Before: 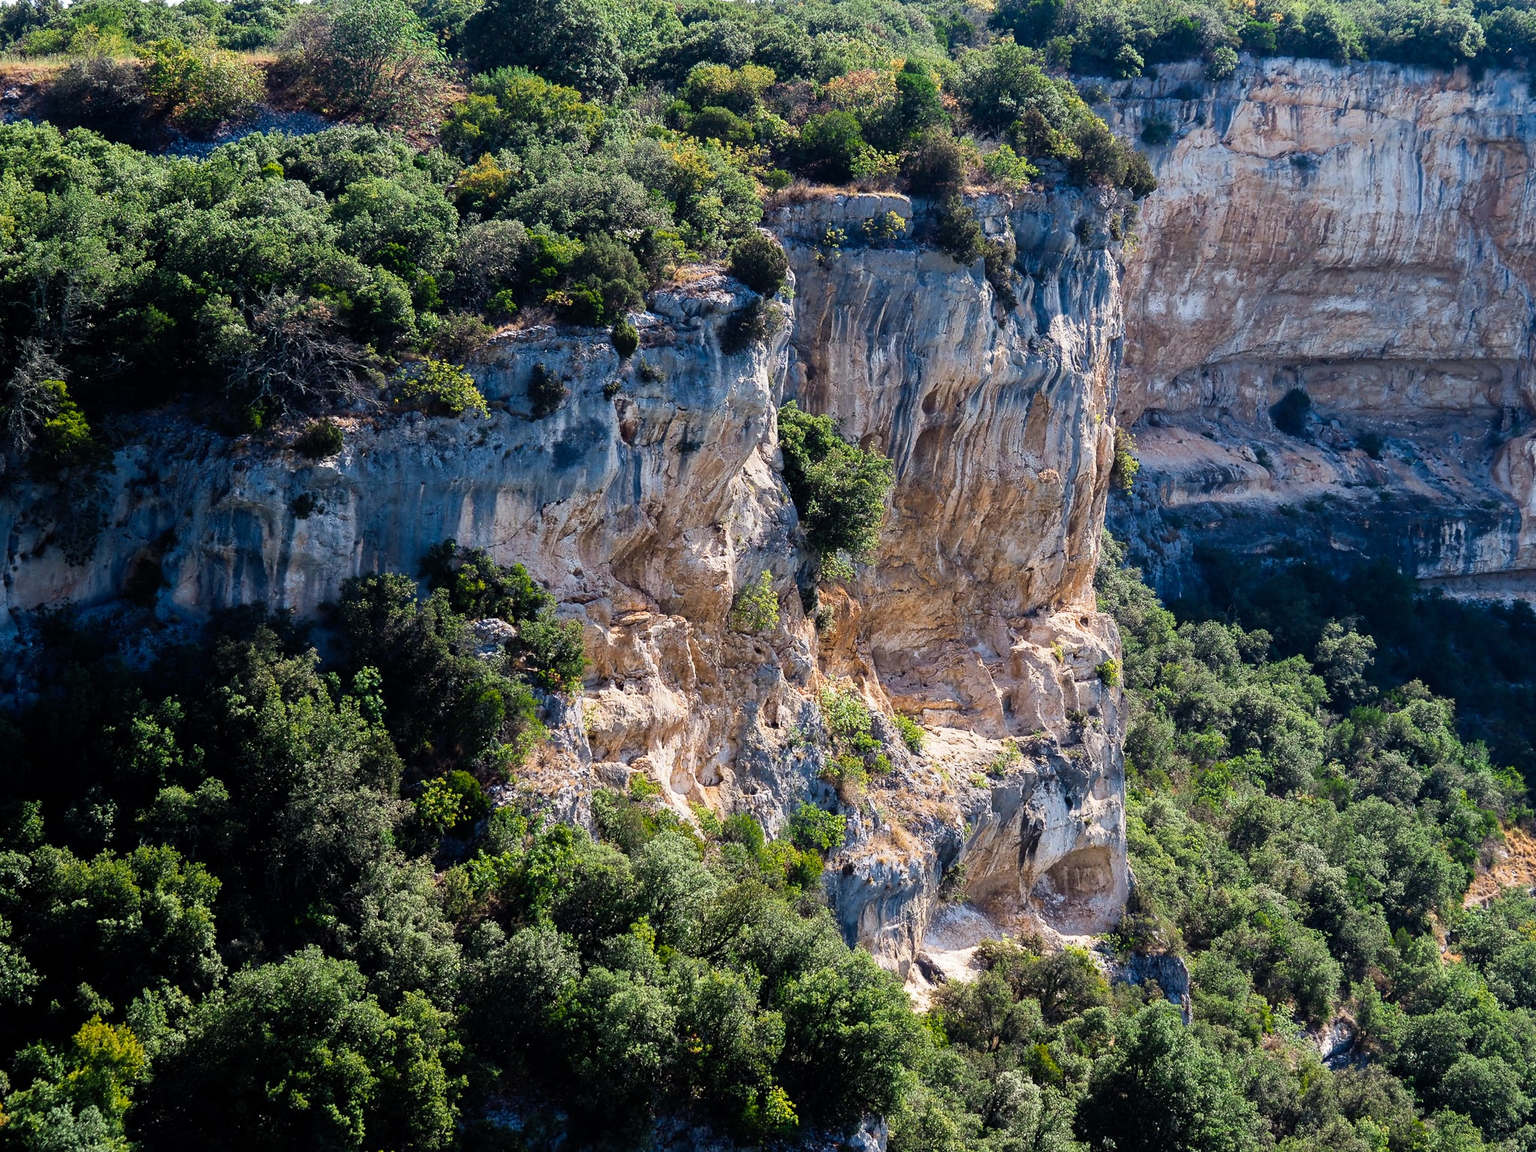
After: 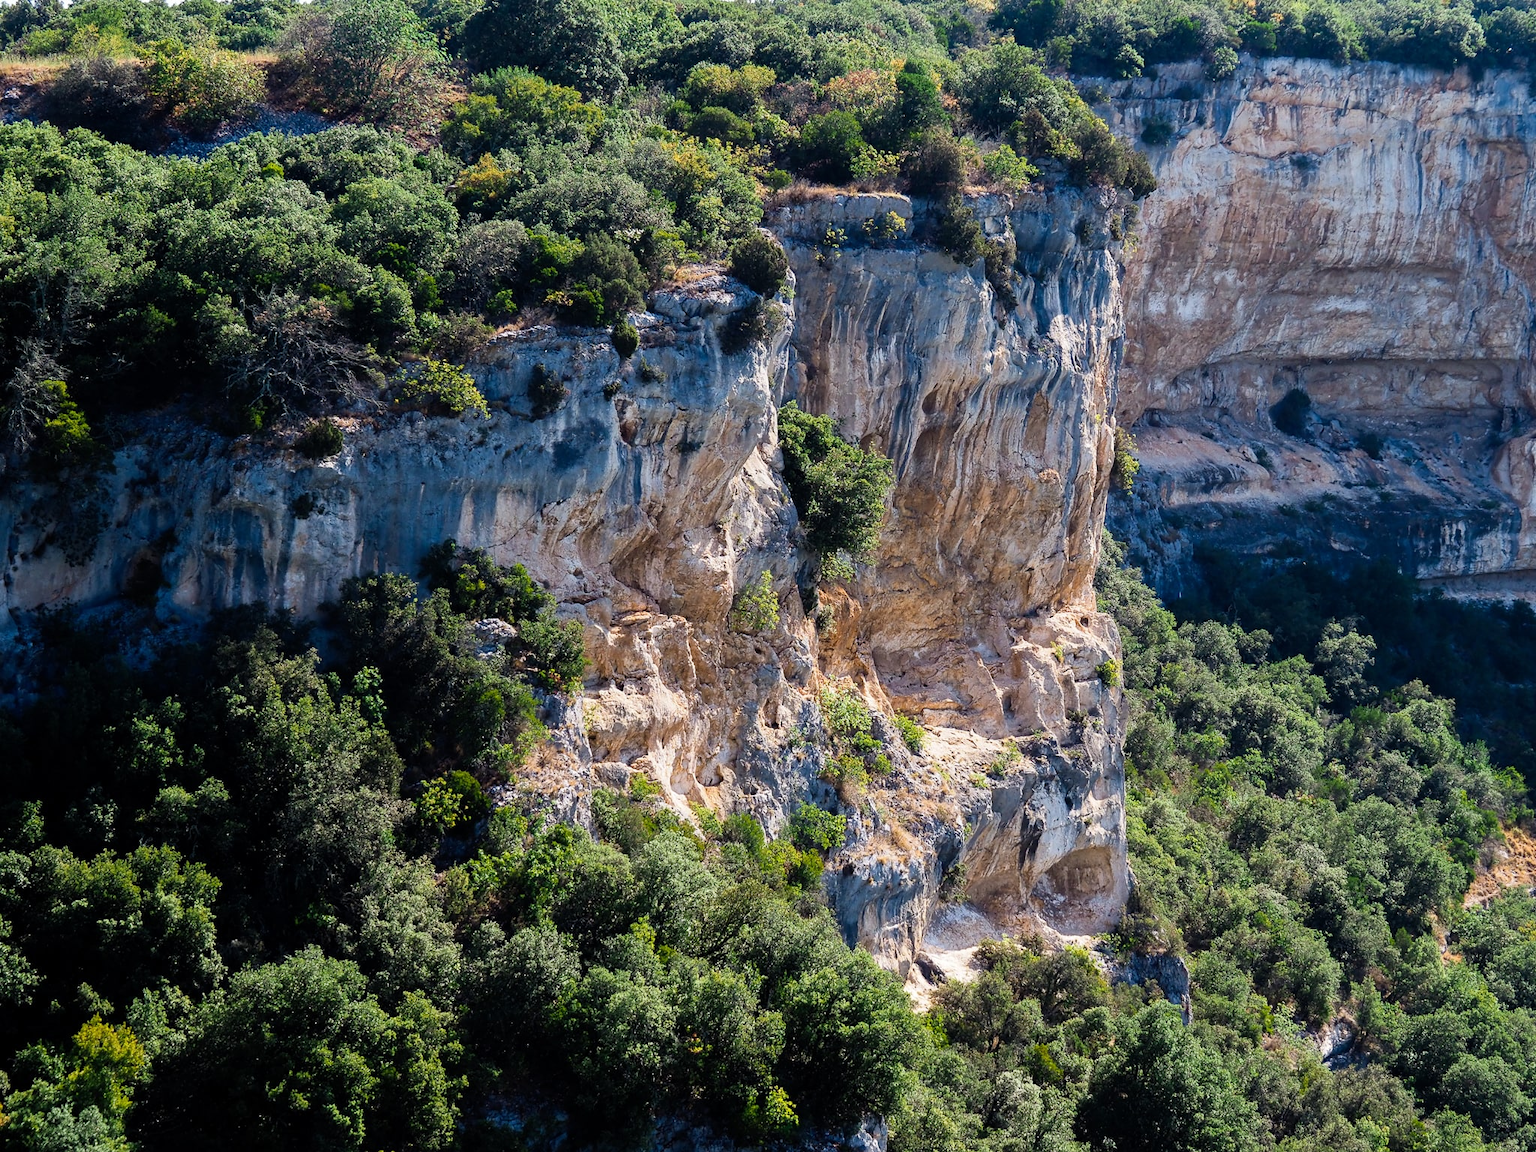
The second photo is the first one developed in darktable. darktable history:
color correction: highlights b* 0.023
